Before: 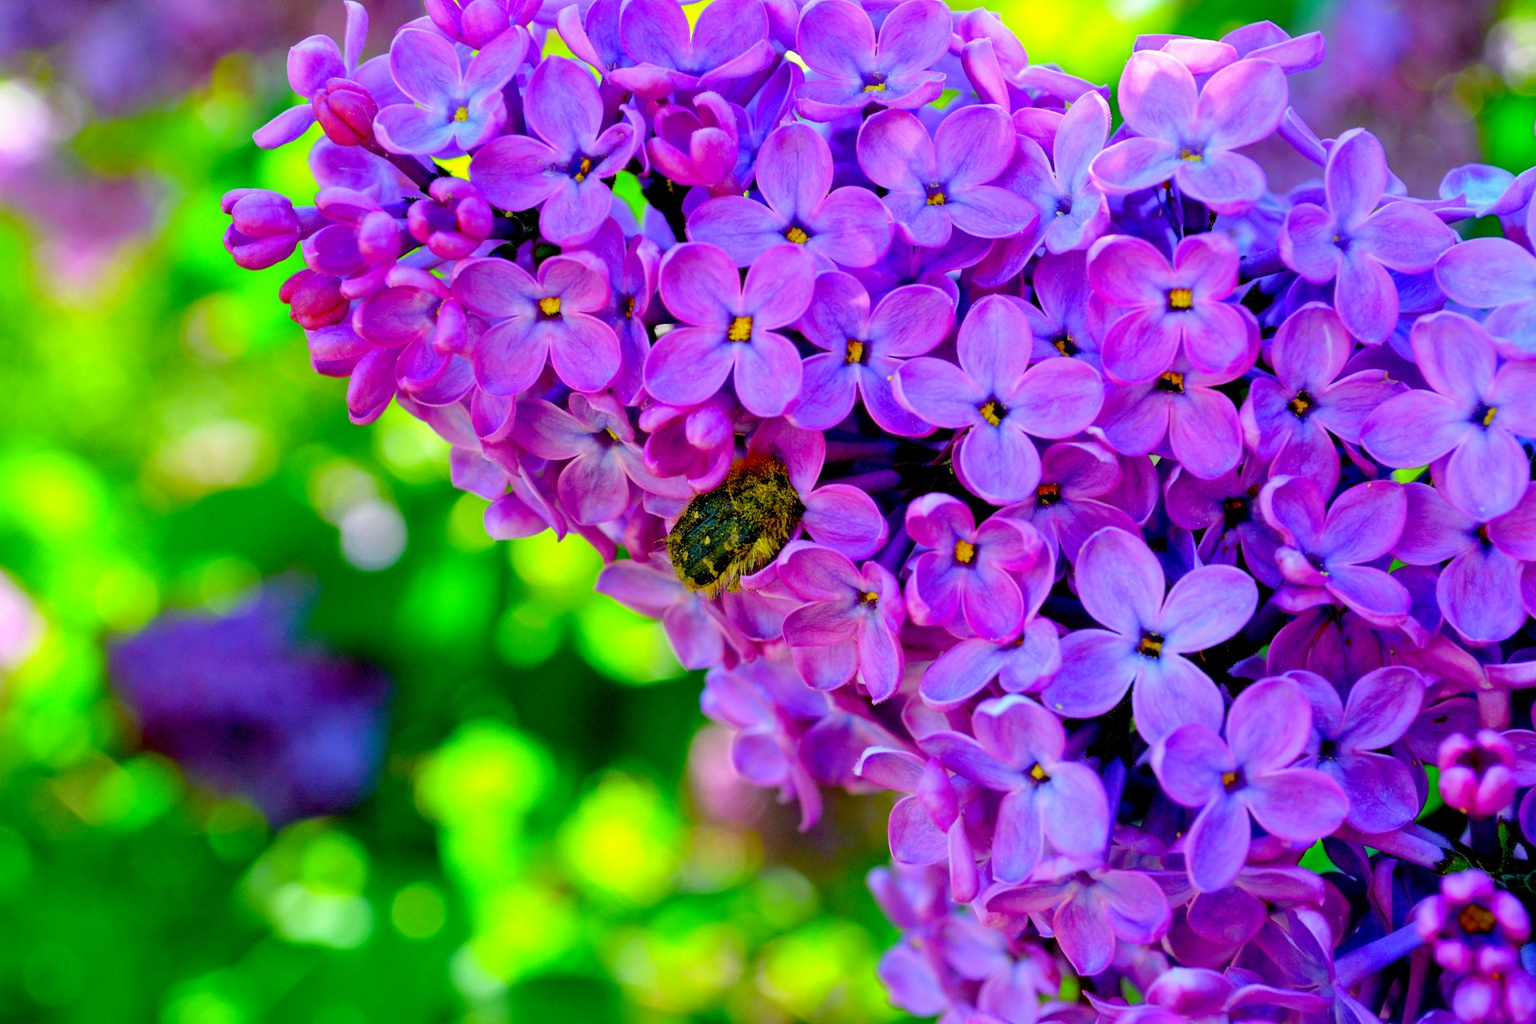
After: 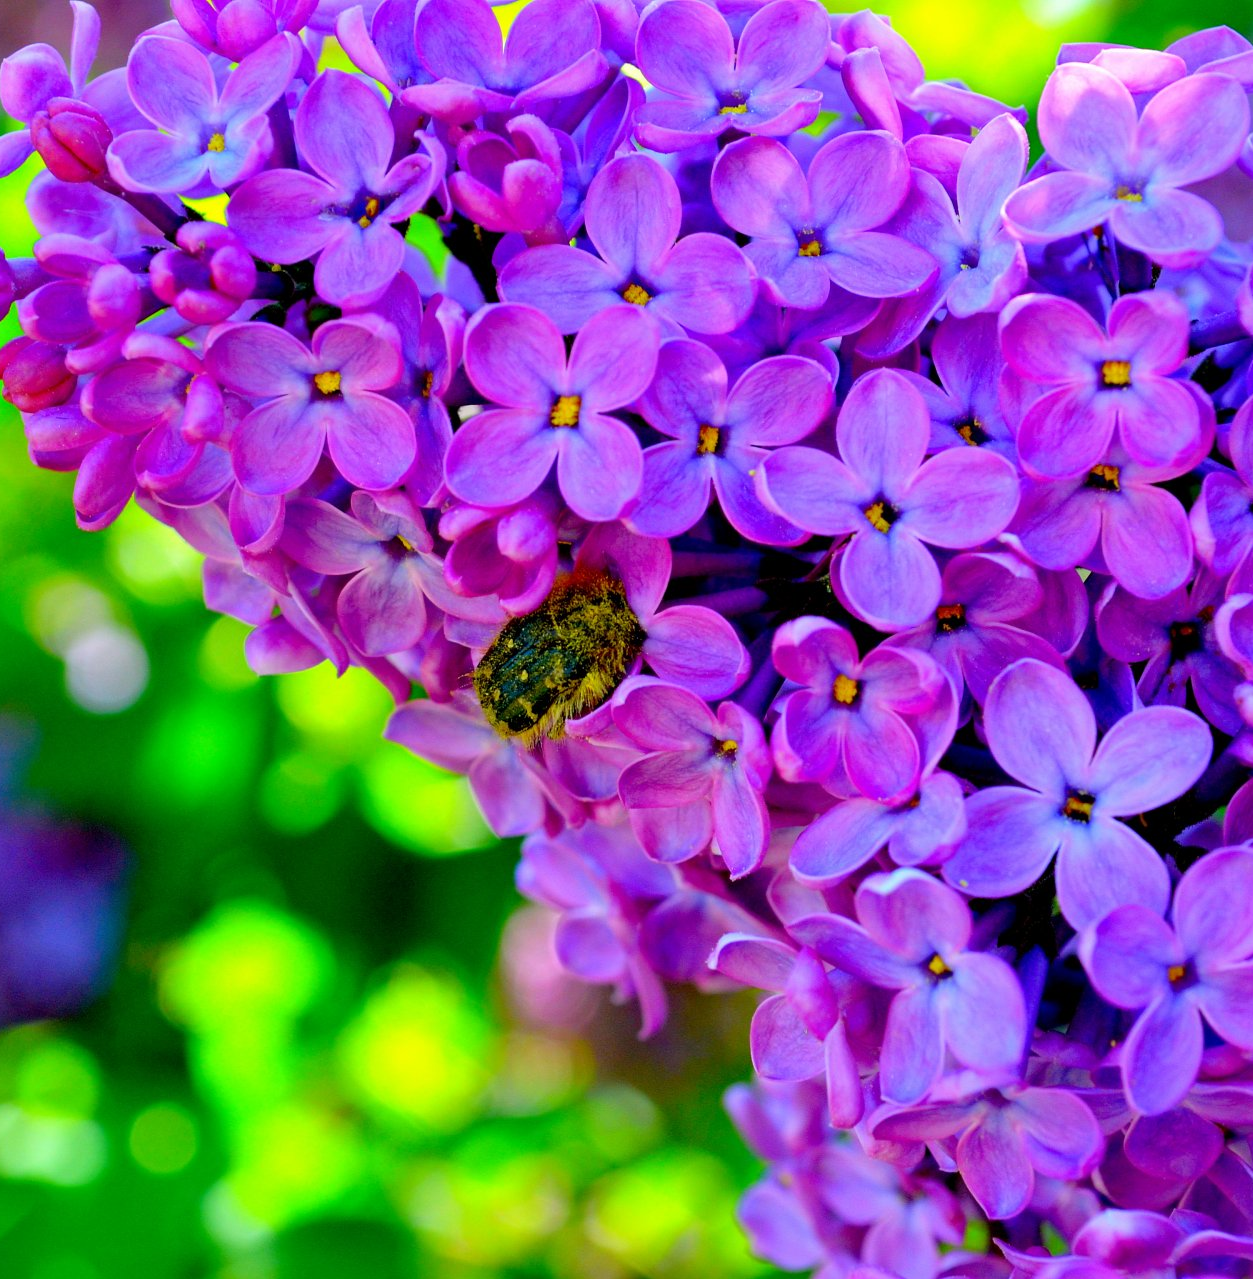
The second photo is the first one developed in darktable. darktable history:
crop and rotate: left 18.785%, right 15.946%
